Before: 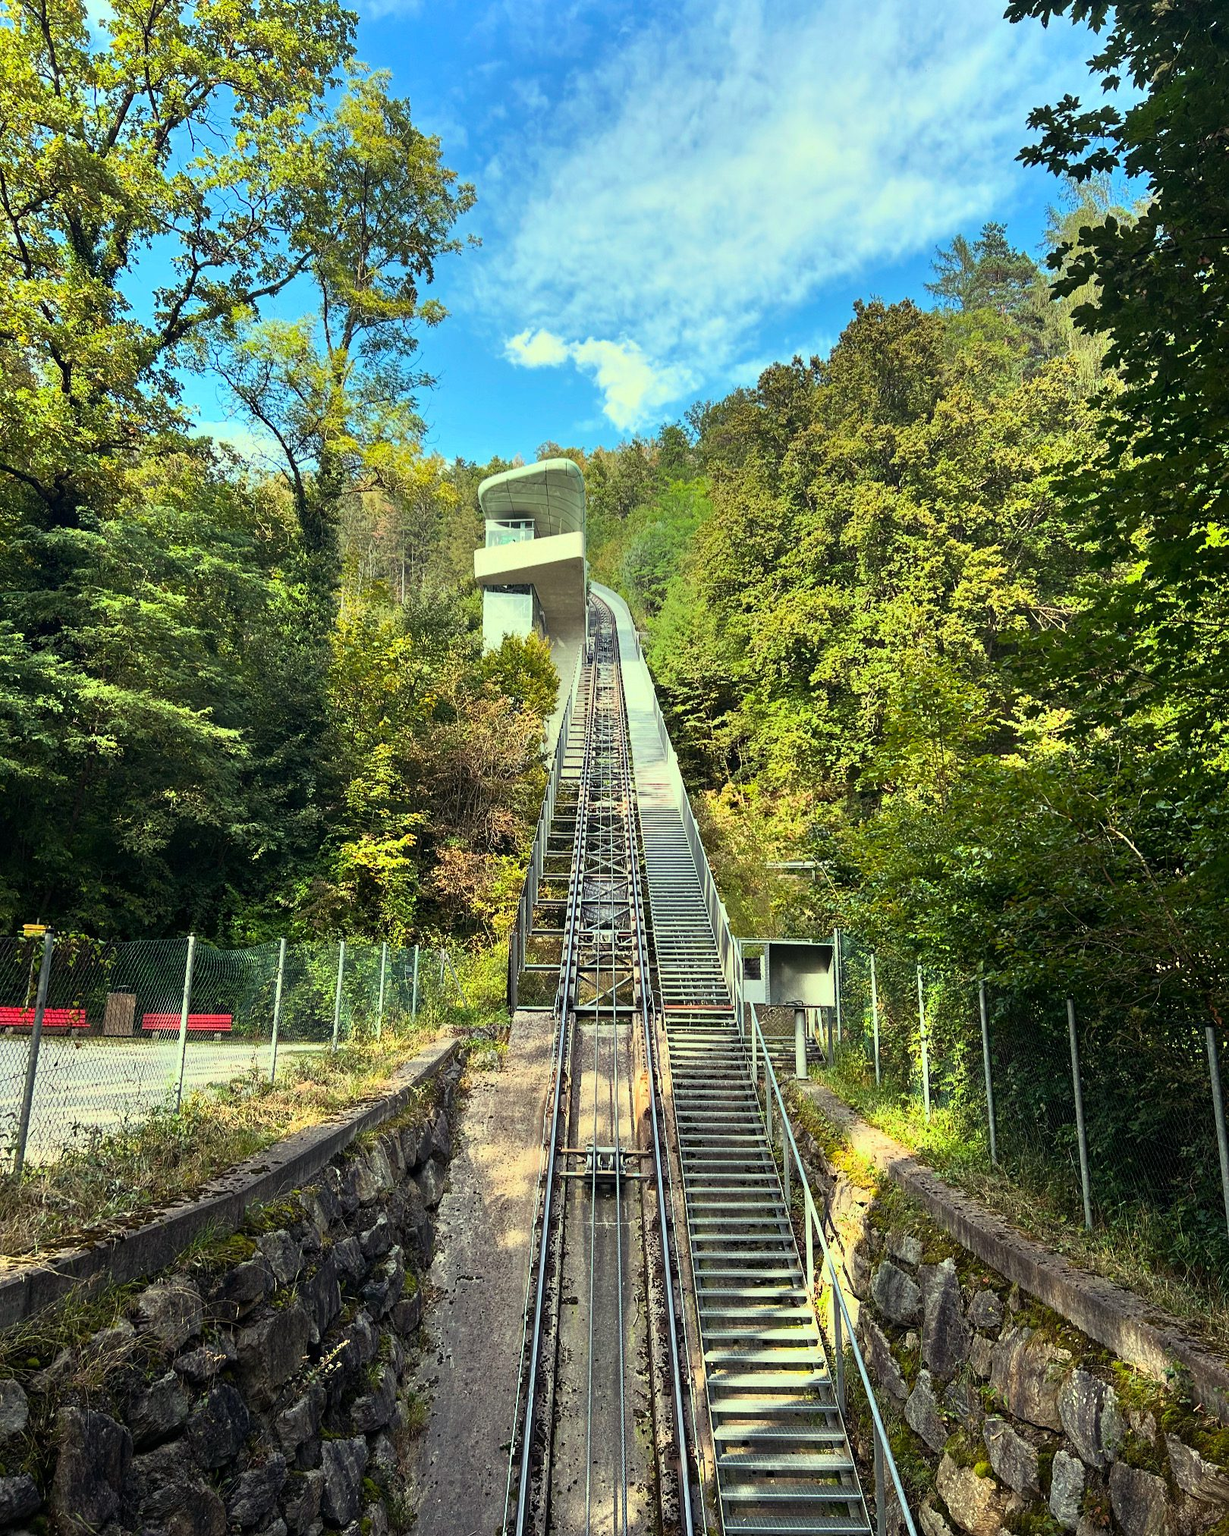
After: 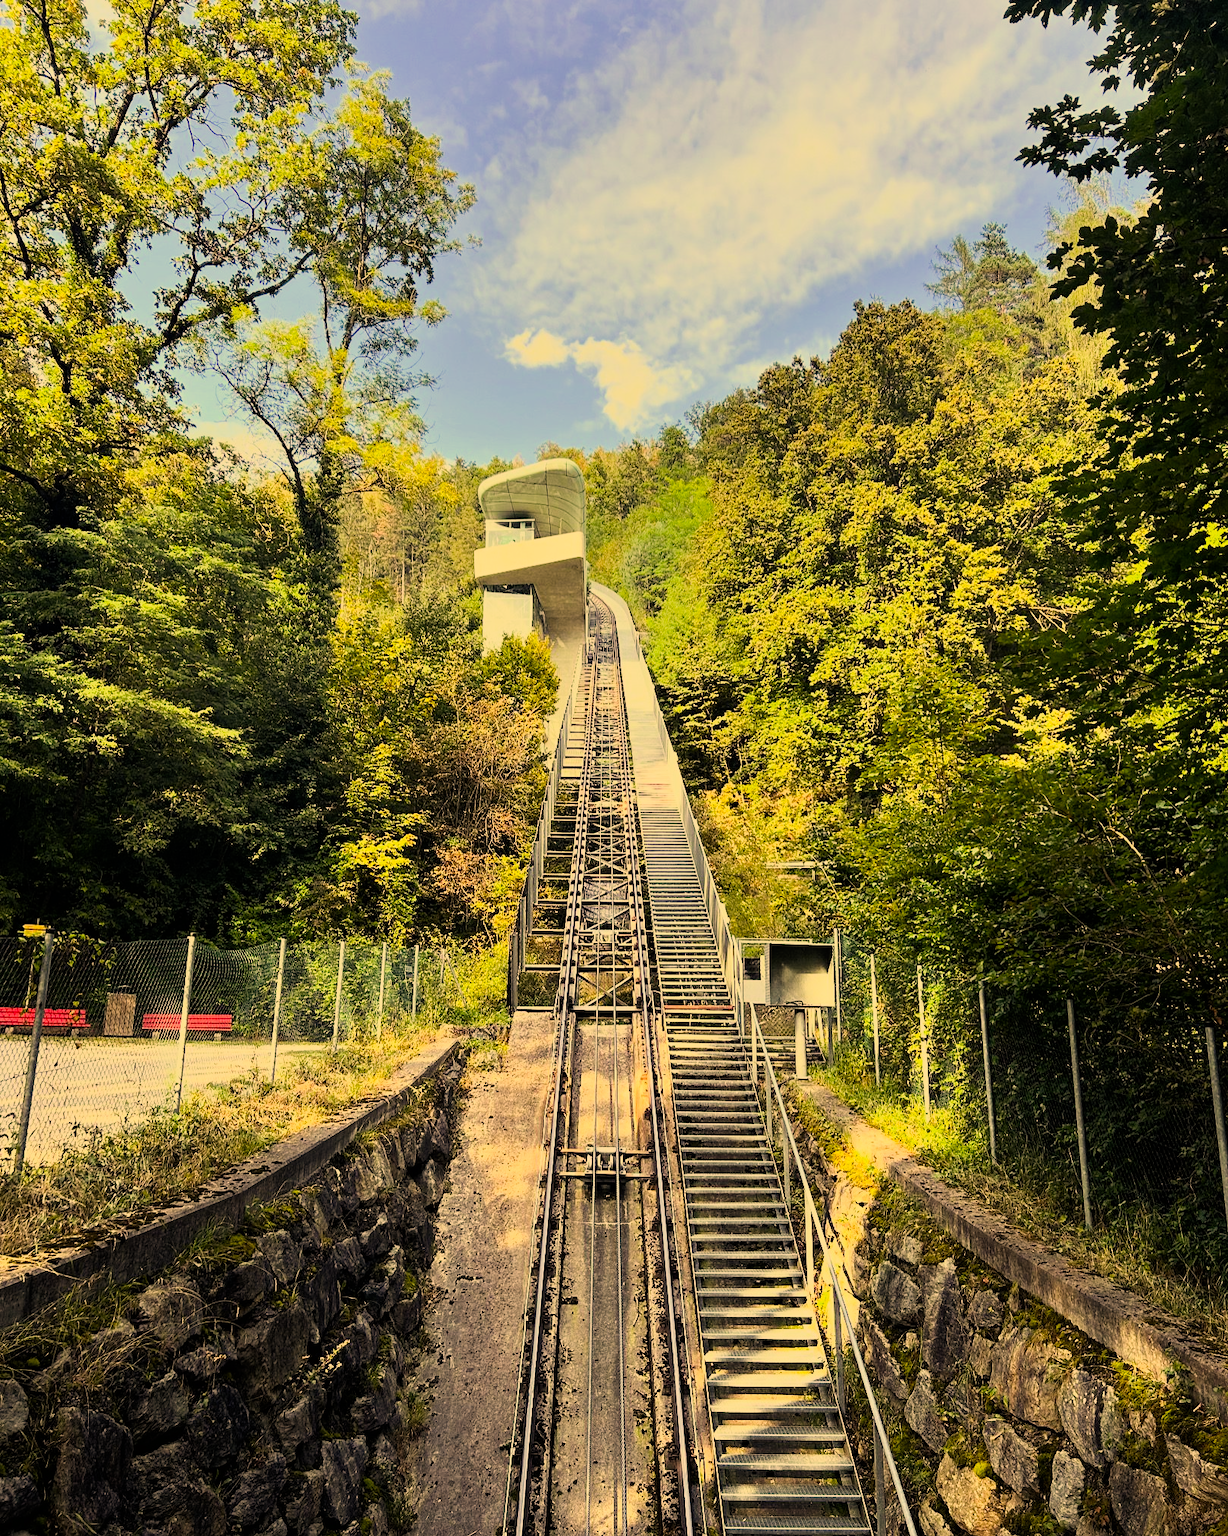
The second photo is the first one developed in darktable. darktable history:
tone equalizer: -8 EV 0.001 EV, -7 EV -0.002 EV, -6 EV 0.002 EV, -5 EV -0.03 EV, -4 EV -0.116 EV, -3 EV -0.169 EV, -2 EV 0.24 EV, -1 EV 0.702 EV, +0 EV 0.493 EV
filmic rgb: black relative exposure -7.65 EV, white relative exposure 4.56 EV, hardness 3.61
color correction: highlights a* 15, highlights b* 31.55
